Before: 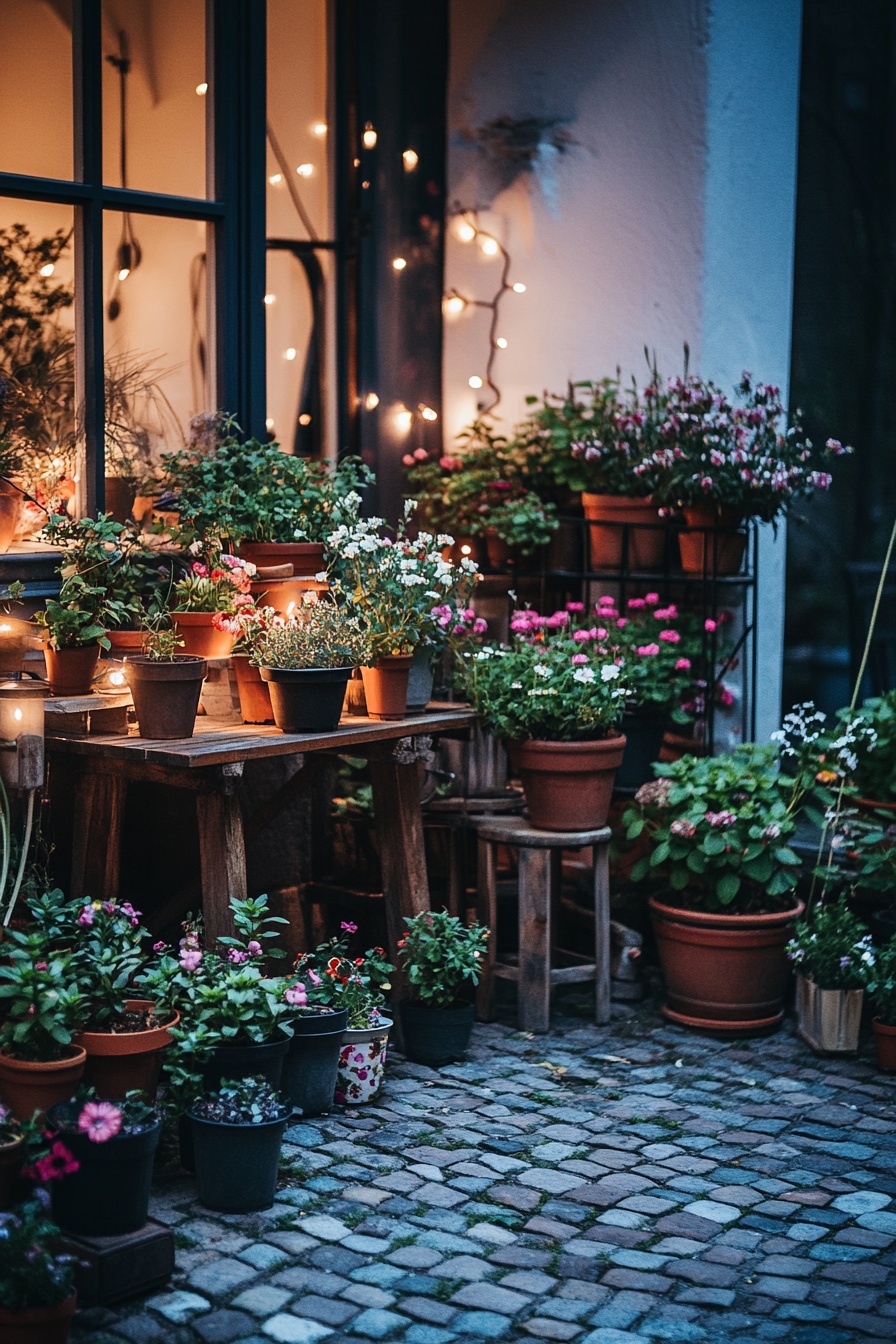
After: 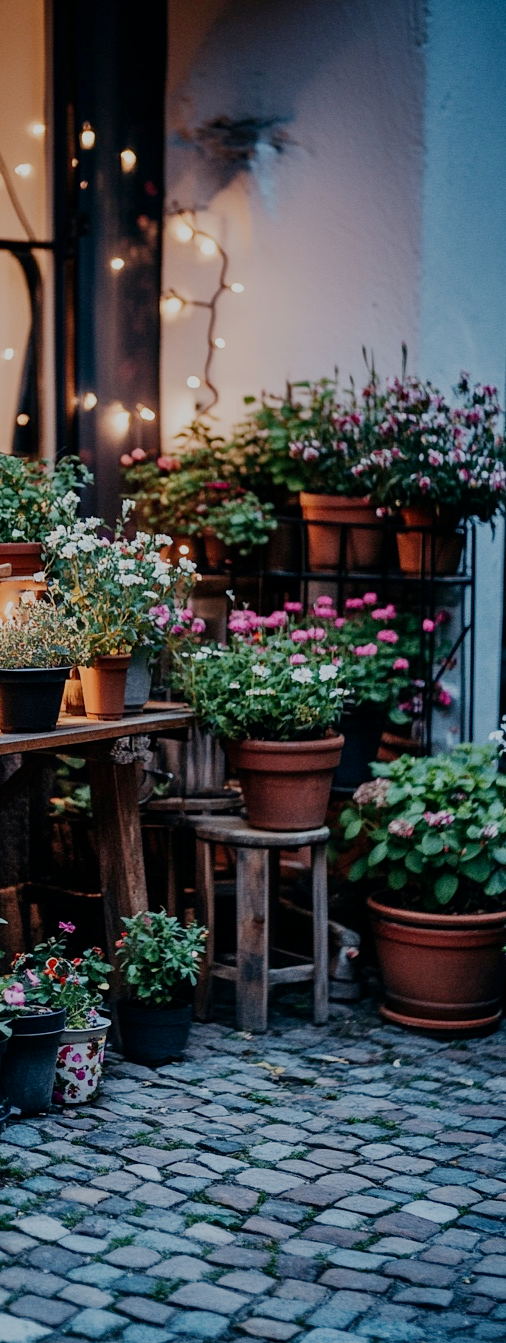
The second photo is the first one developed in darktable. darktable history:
shadows and highlights: shadows 13.17, white point adjustment 1.24, highlights -0.59, soften with gaussian
filmic rgb: black relative exposure -8.78 EV, white relative exposure 4.97 EV, target black luminance 0%, hardness 3.78, latitude 65.52%, contrast 0.831, shadows ↔ highlights balance 19.7%, preserve chrominance no, color science v4 (2020)
crop: left 31.577%, top 0.021%, right 11.872%
